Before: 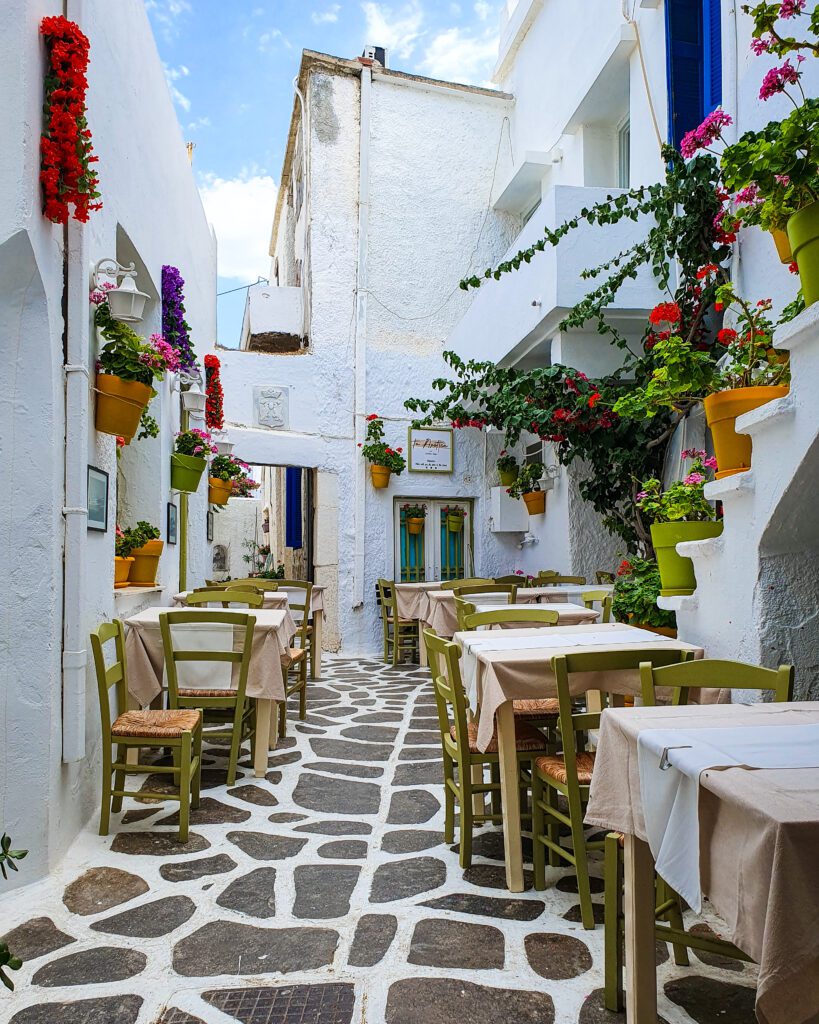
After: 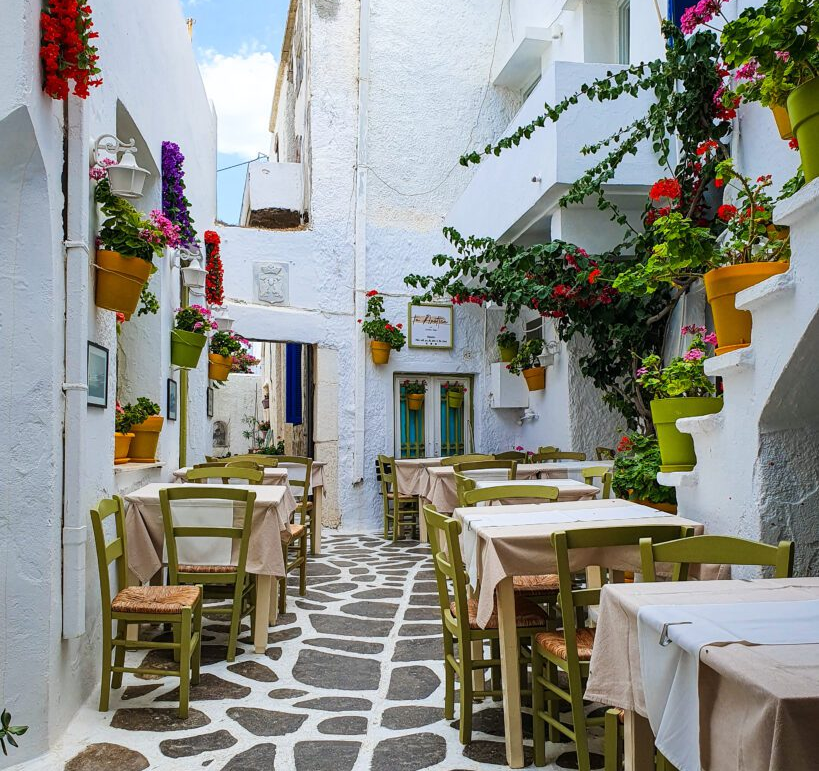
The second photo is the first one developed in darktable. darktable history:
crop and rotate: top 12.19%, bottom 12.467%
